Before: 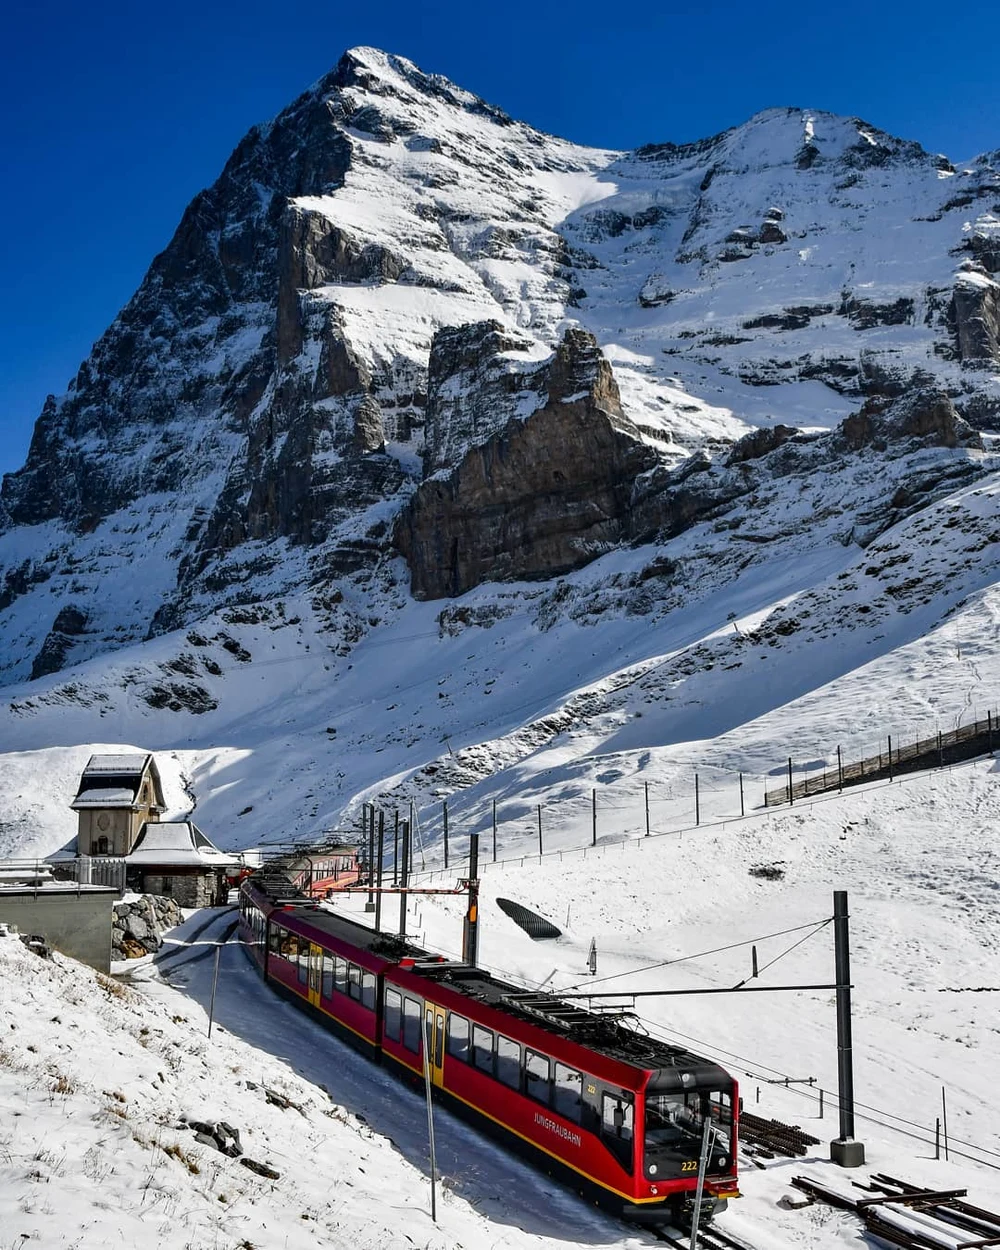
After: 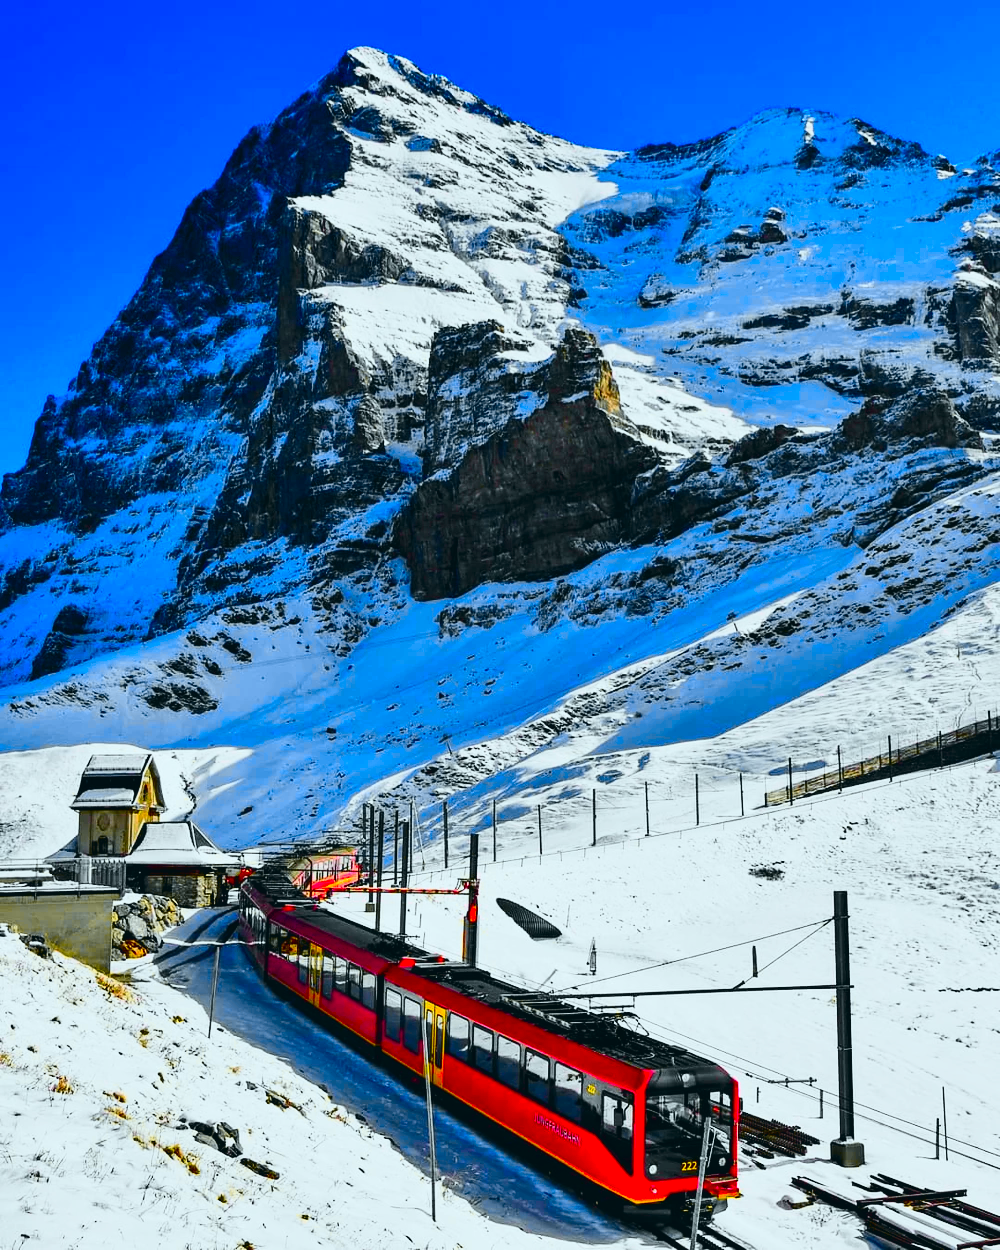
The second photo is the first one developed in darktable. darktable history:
tone curve: curves: ch0 [(0, 0.026) (0.058, 0.049) (0.246, 0.214) (0.437, 0.498) (0.55, 0.644) (0.657, 0.767) (0.822, 0.9) (1, 0.961)]; ch1 [(0, 0) (0.346, 0.307) (0.408, 0.369) (0.453, 0.457) (0.476, 0.489) (0.502, 0.493) (0.521, 0.515) (0.537, 0.531) (0.612, 0.641) (0.676, 0.728) (1, 1)]; ch2 [(0, 0) (0.346, 0.34) (0.434, 0.46) (0.485, 0.494) (0.5, 0.494) (0.511, 0.504) (0.537, 0.551) (0.579, 0.599) (0.625, 0.686) (1, 1)], color space Lab, independent channels, preserve colors none
color correction: saturation 3
